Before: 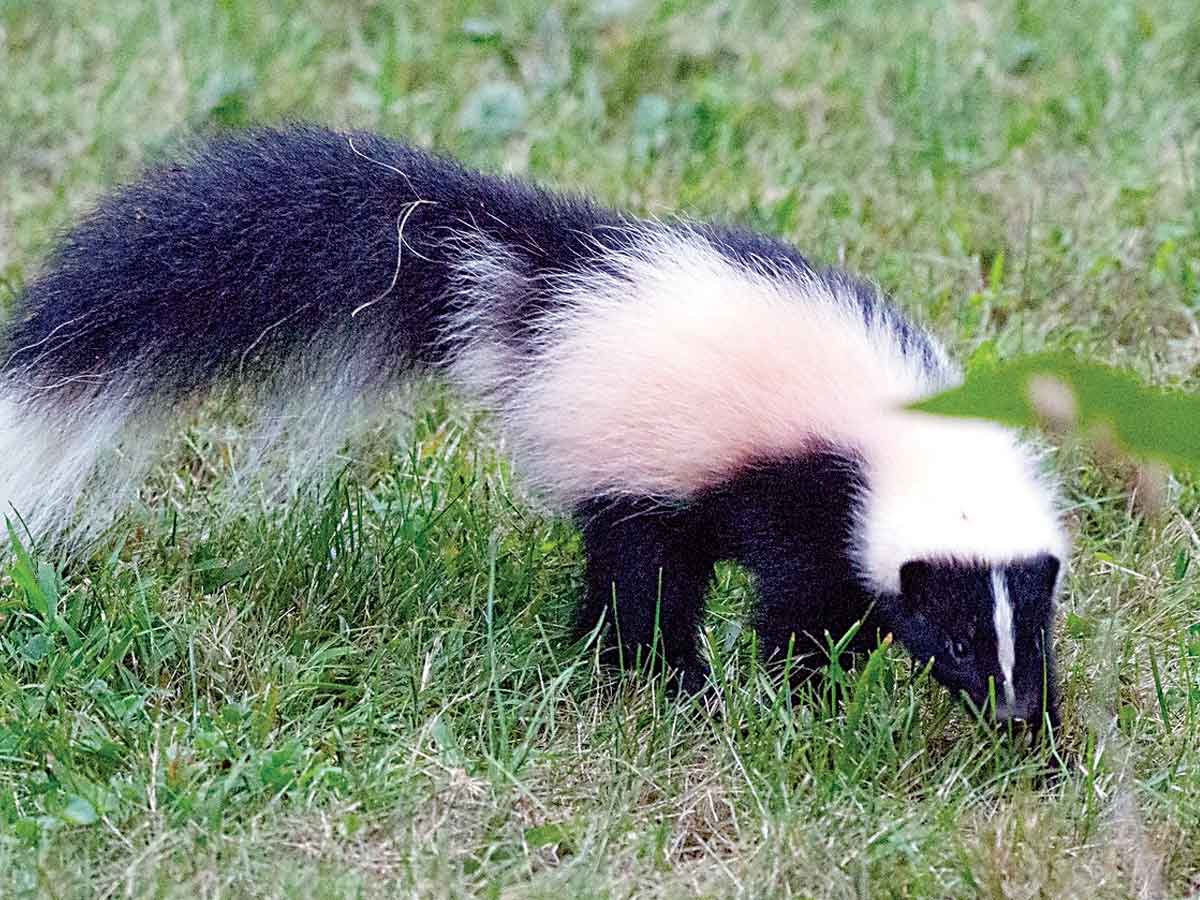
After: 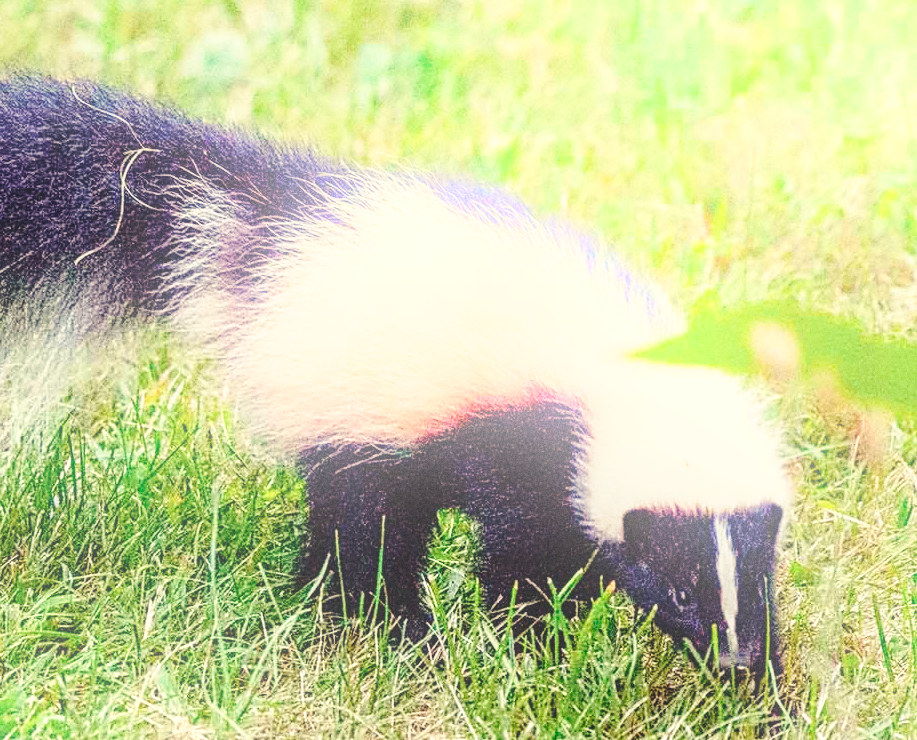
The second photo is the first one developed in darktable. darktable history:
base curve: curves: ch0 [(0, 0) (0.028, 0.03) (0.121, 0.232) (0.46, 0.748) (0.859, 0.968) (1, 1)], preserve colors none
crop: left 23.095%, top 5.827%, bottom 11.854%
grain: coarseness 22.88 ISO
bloom: on, module defaults
white balance: red 1.08, blue 0.791
local contrast: detail 130%
